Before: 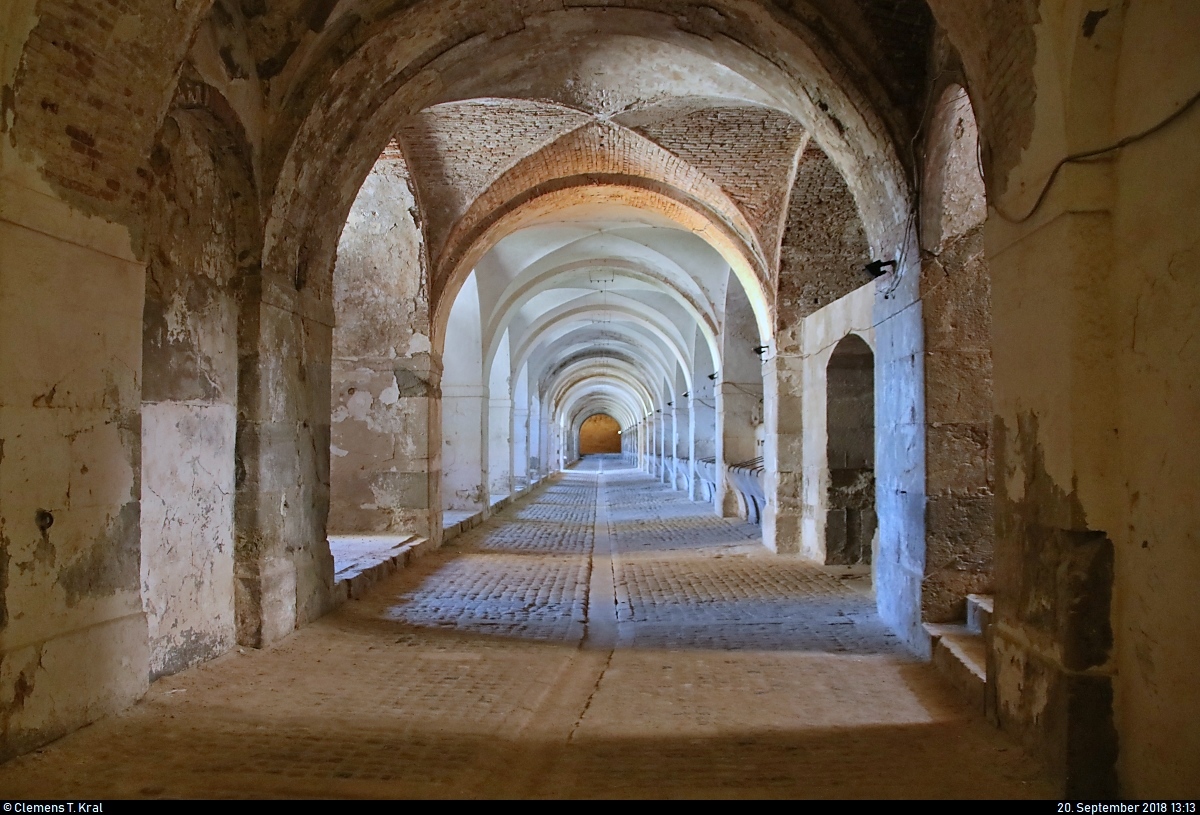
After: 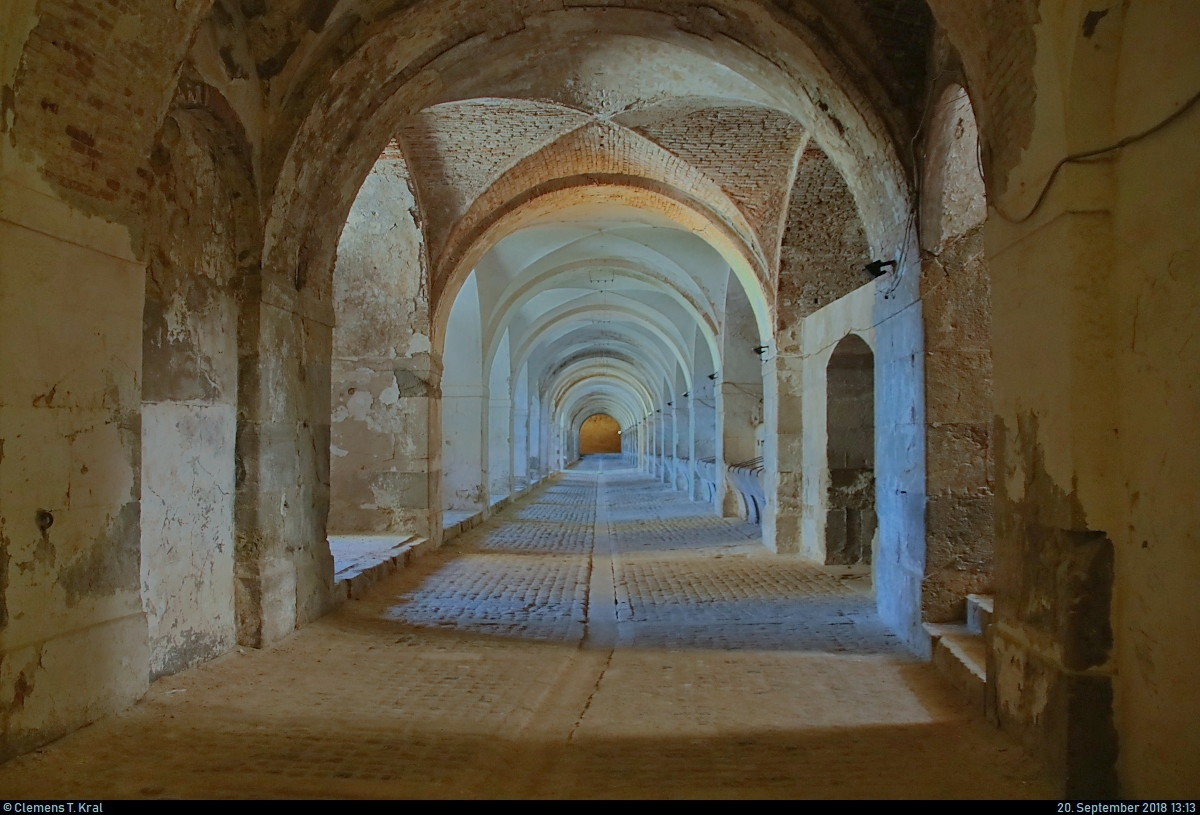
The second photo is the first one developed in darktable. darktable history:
color correction: highlights a* -8.12, highlights b* 3.08
color balance rgb: power › luminance -14.96%, perceptual saturation grading › global saturation 0.597%, contrast -29.654%
color zones: curves: ch0 [(0.25, 0.5) (0.636, 0.25) (0.75, 0.5)]
